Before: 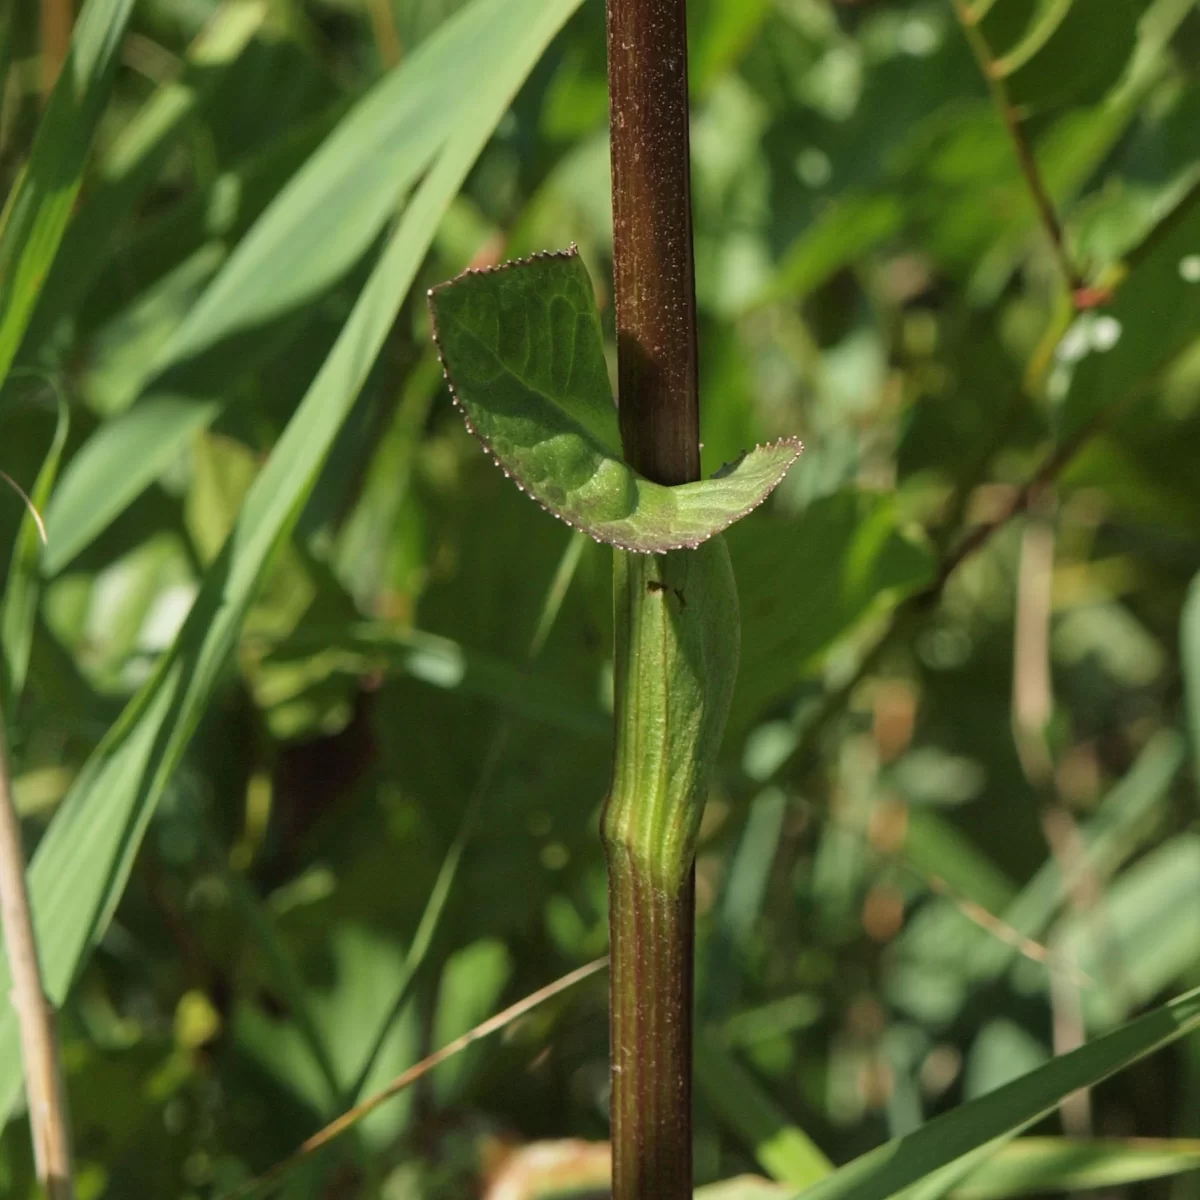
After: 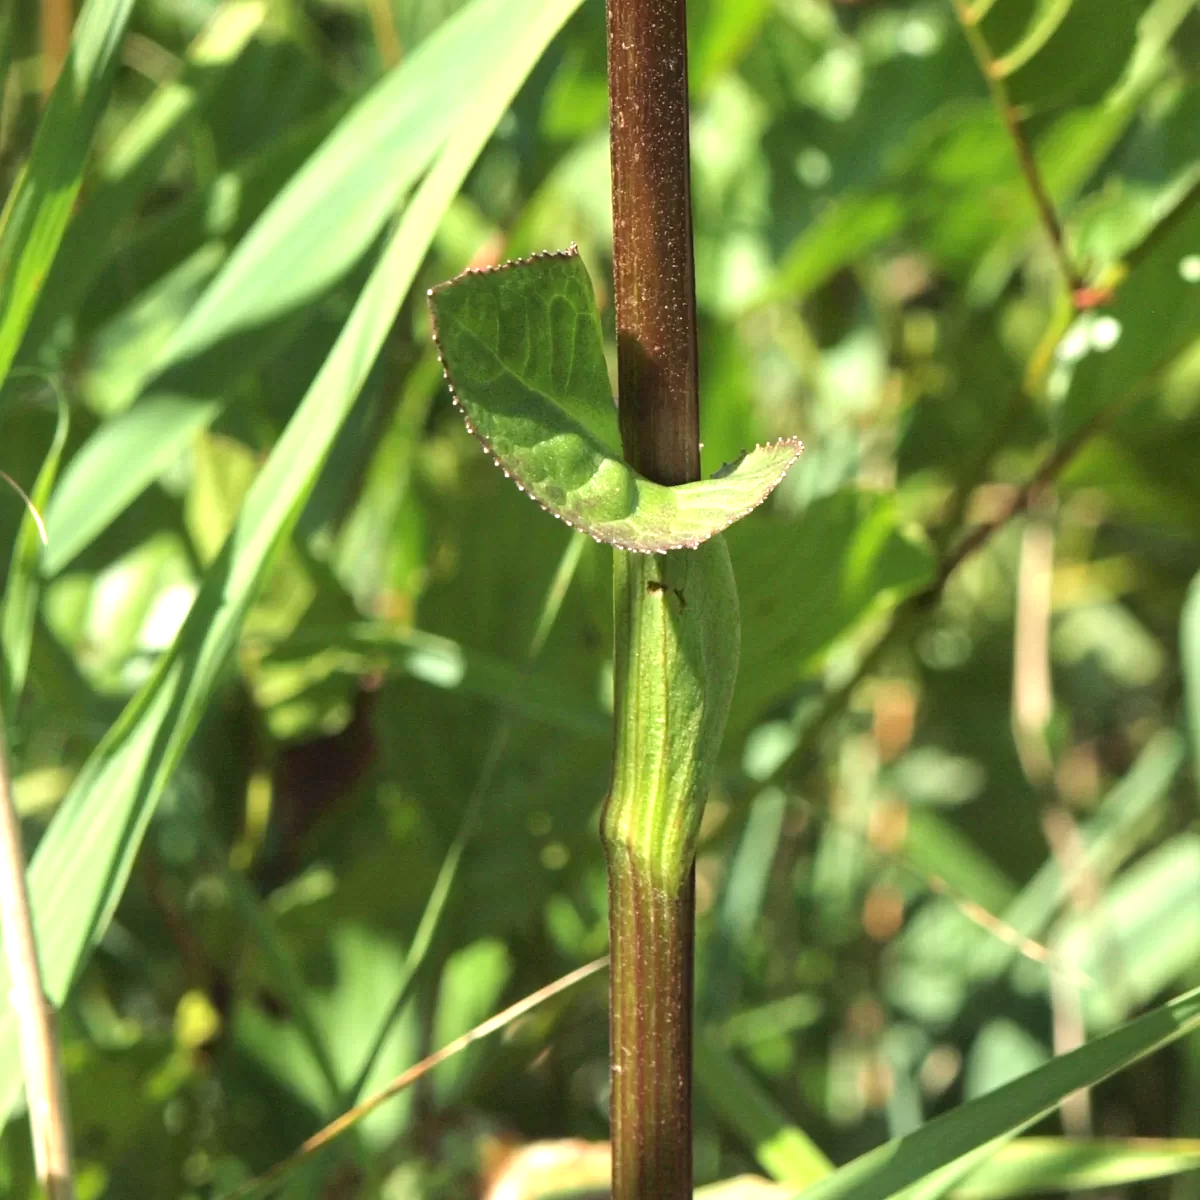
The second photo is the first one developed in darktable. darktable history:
exposure: exposure 1.164 EV, compensate highlight preservation false
